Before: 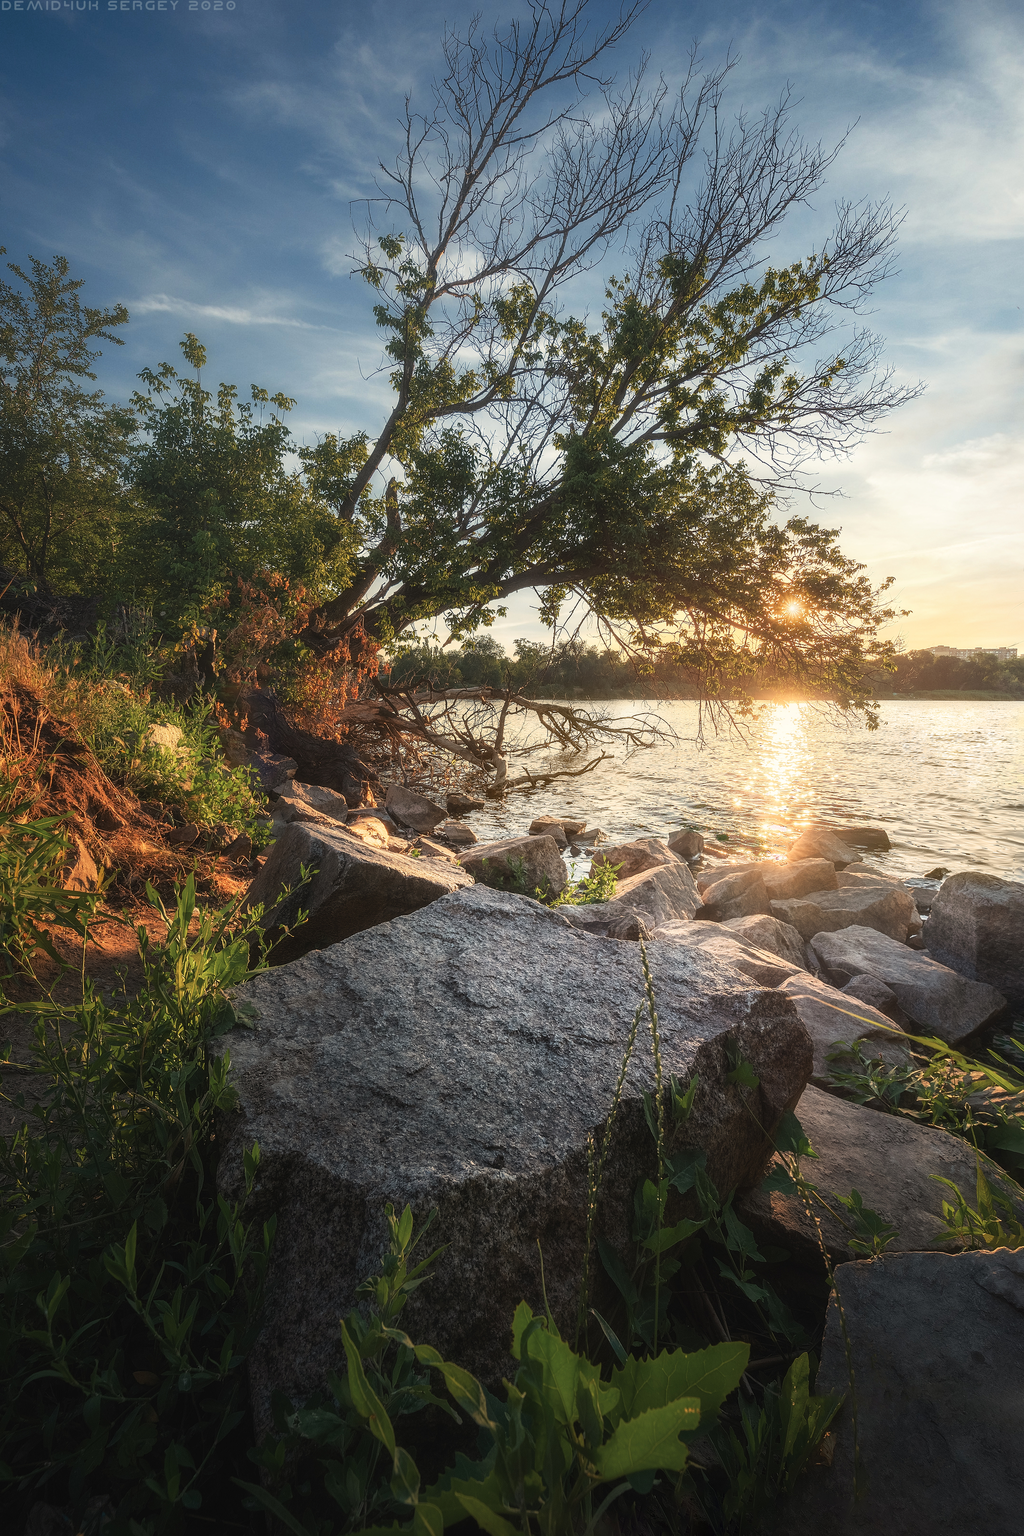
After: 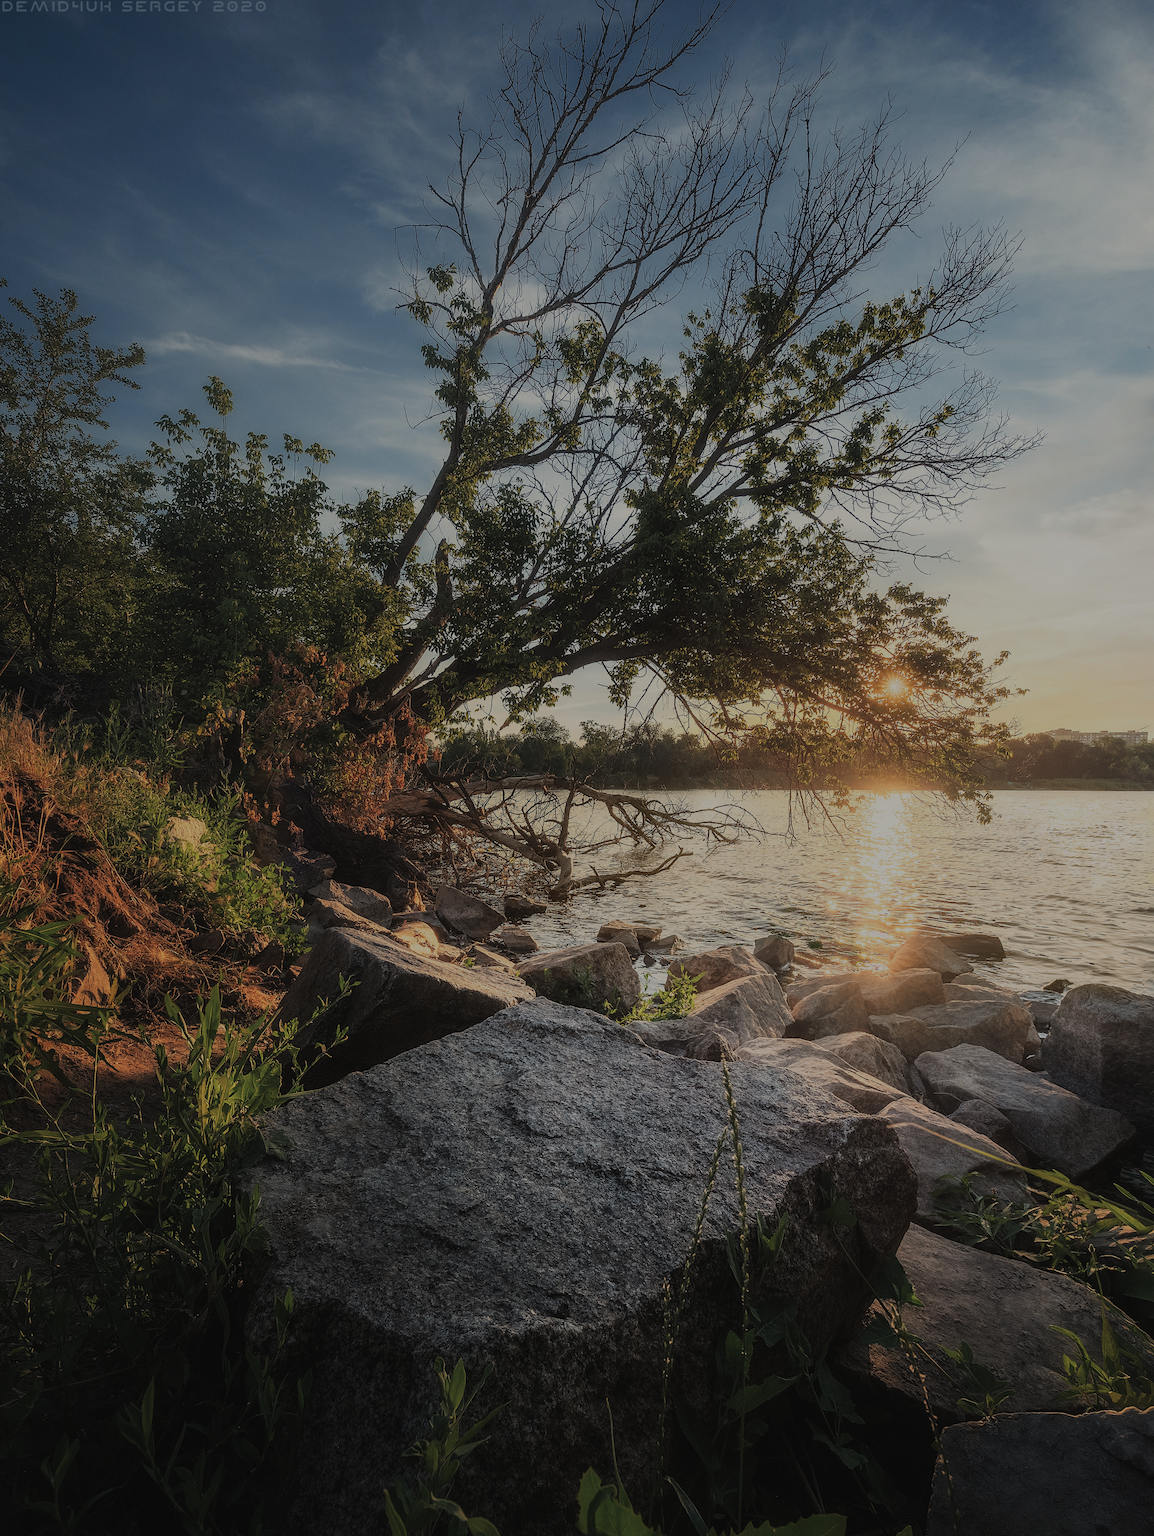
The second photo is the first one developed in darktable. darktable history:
crop and rotate: top 0%, bottom 11.347%
filmic rgb: black relative exposure -7.65 EV, white relative exposure 4.56 EV, hardness 3.61
exposure: black level correction -0.016, exposure -1.106 EV, compensate highlight preservation false
